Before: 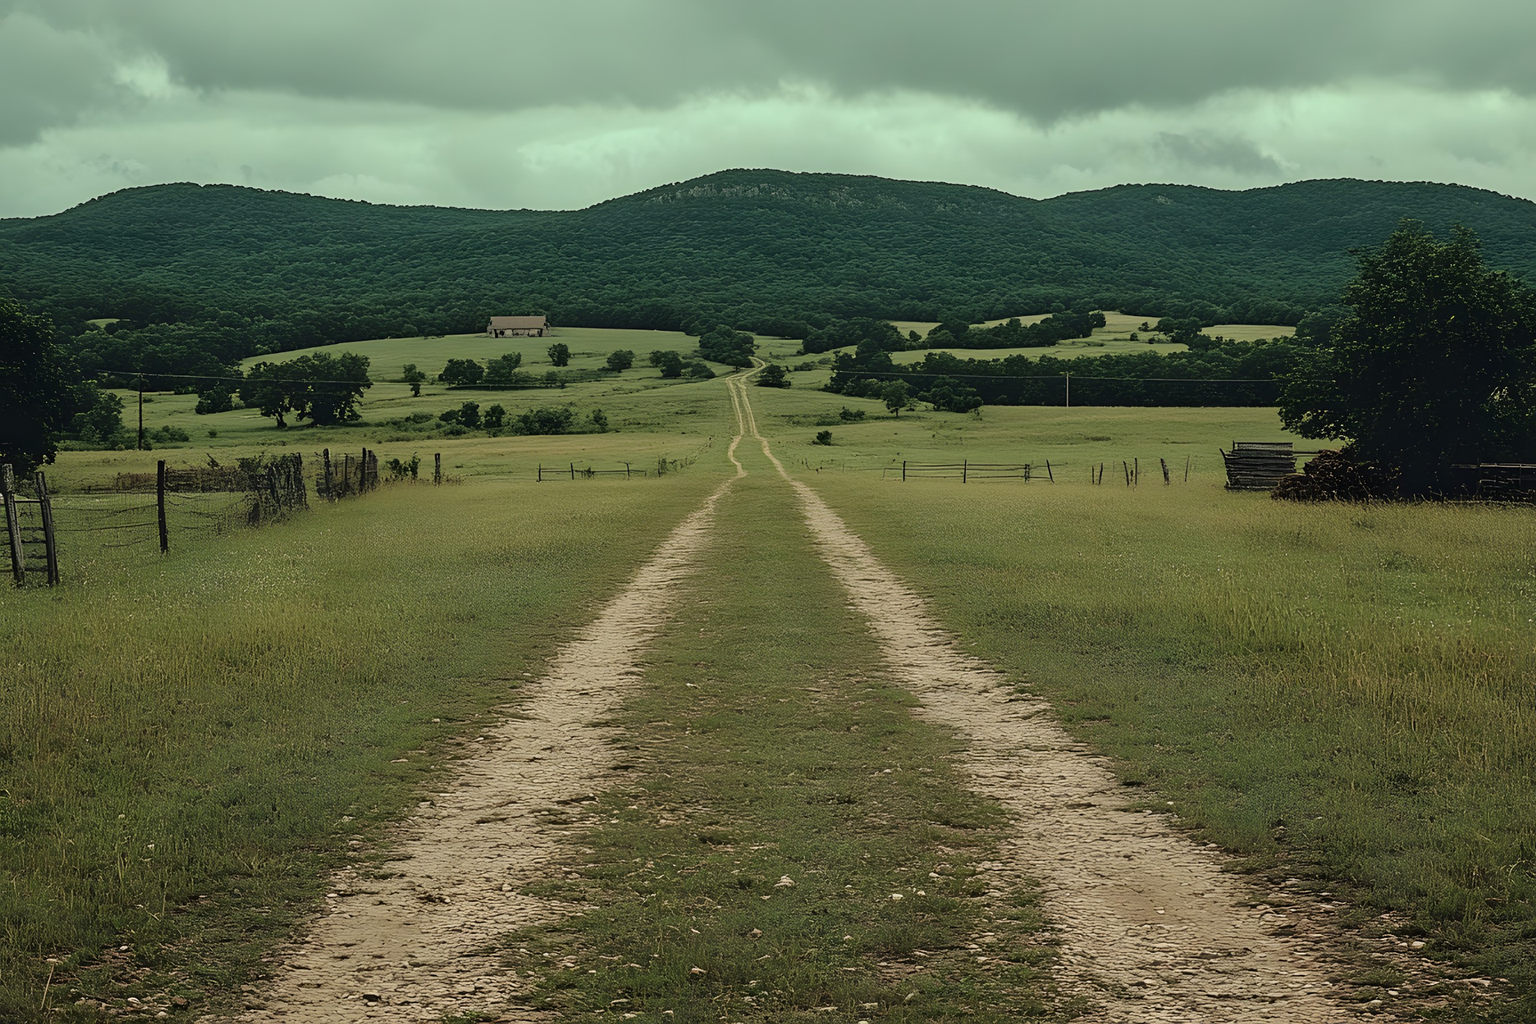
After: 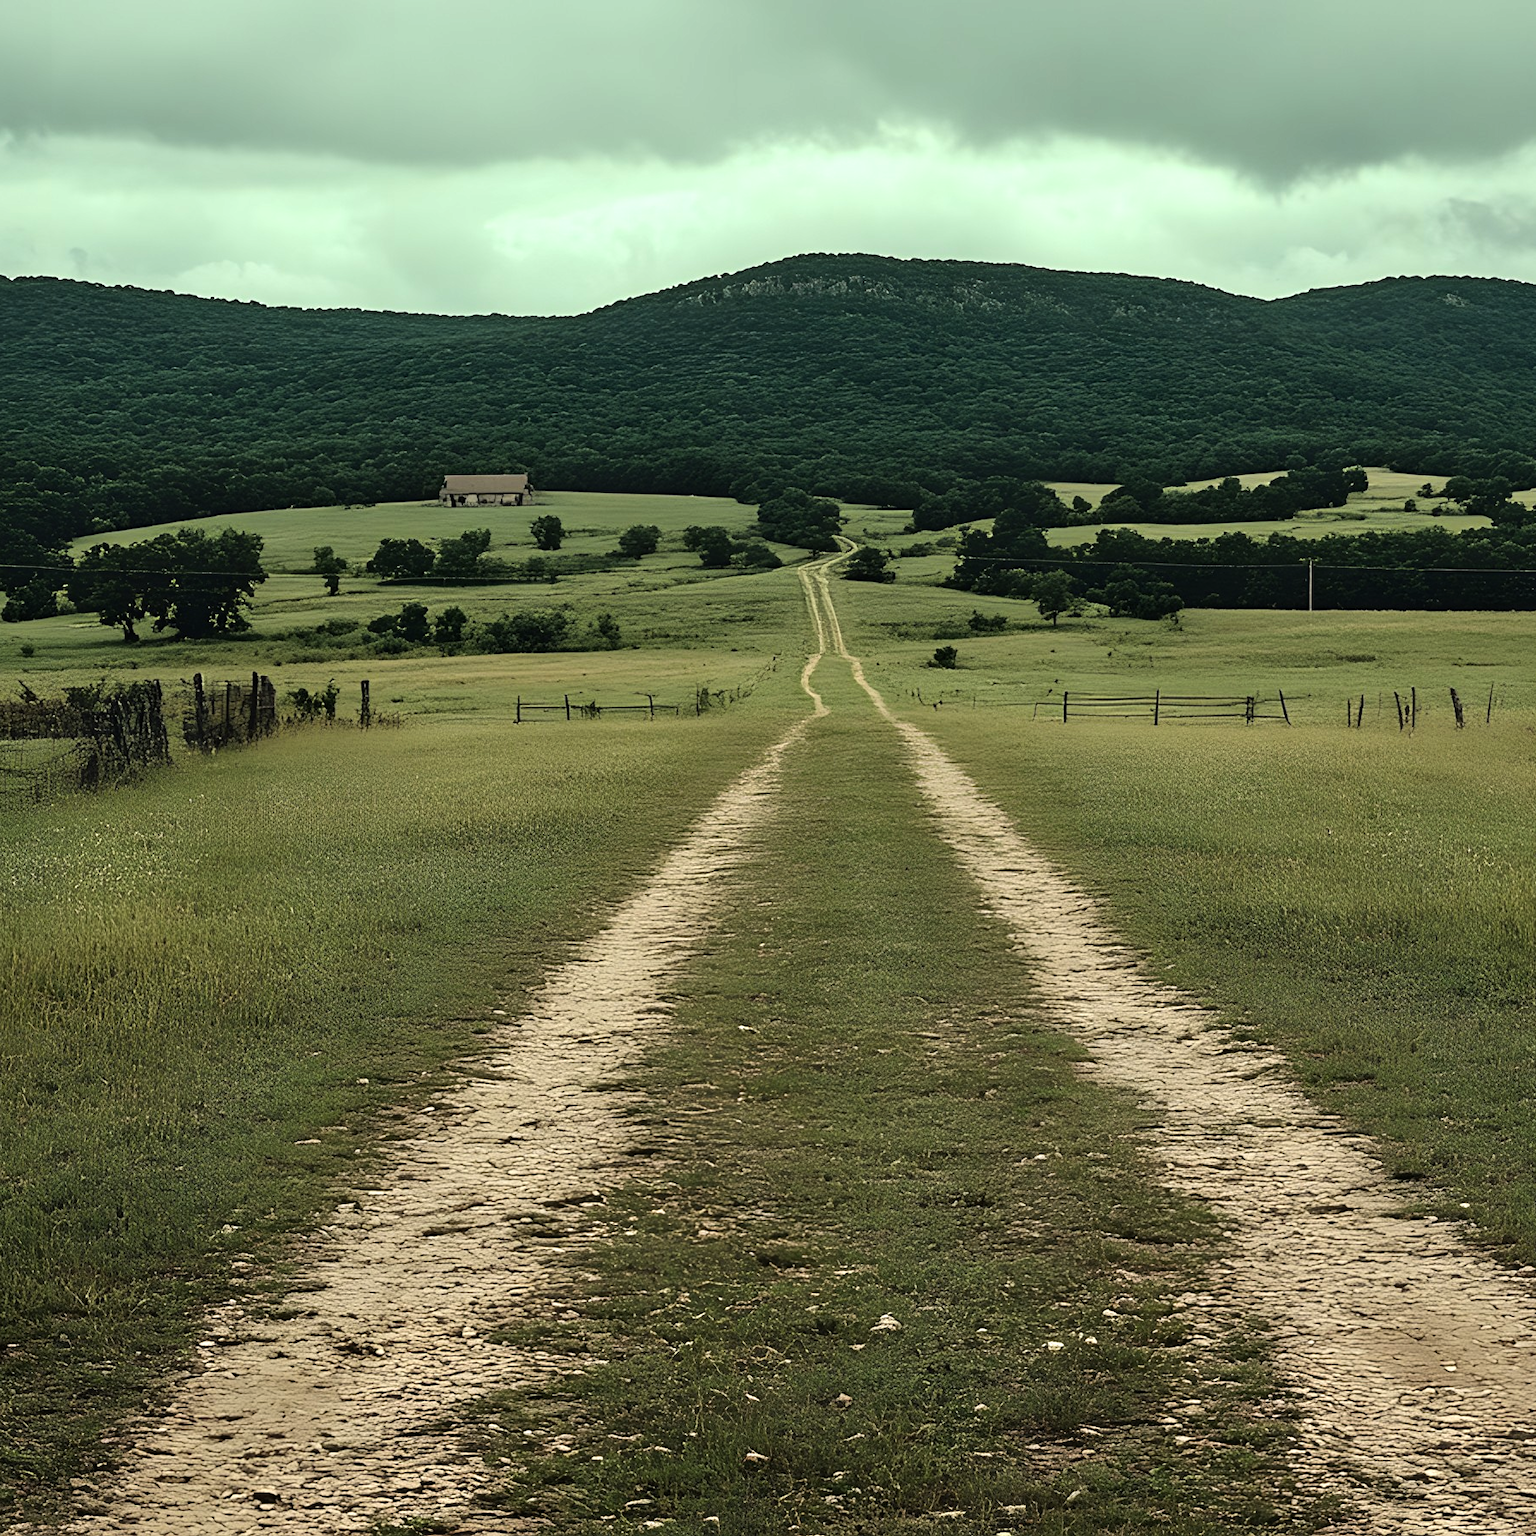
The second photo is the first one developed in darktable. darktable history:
crop and rotate: left 12.673%, right 20.66%
tone equalizer: -8 EV -0.75 EV, -7 EV -0.7 EV, -6 EV -0.6 EV, -5 EV -0.4 EV, -3 EV 0.4 EV, -2 EV 0.6 EV, -1 EV 0.7 EV, +0 EV 0.75 EV, edges refinement/feathering 500, mask exposure compensation -1.57 EV, preserve details no
